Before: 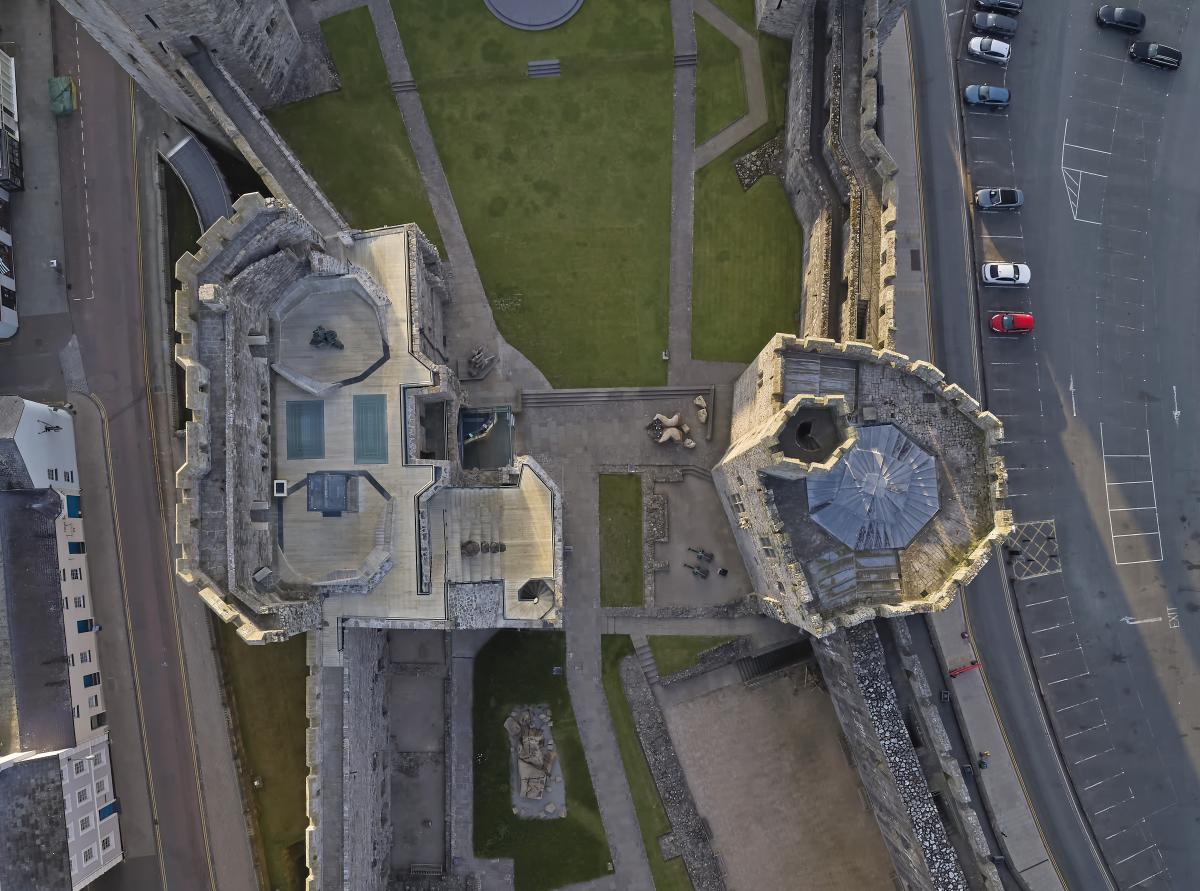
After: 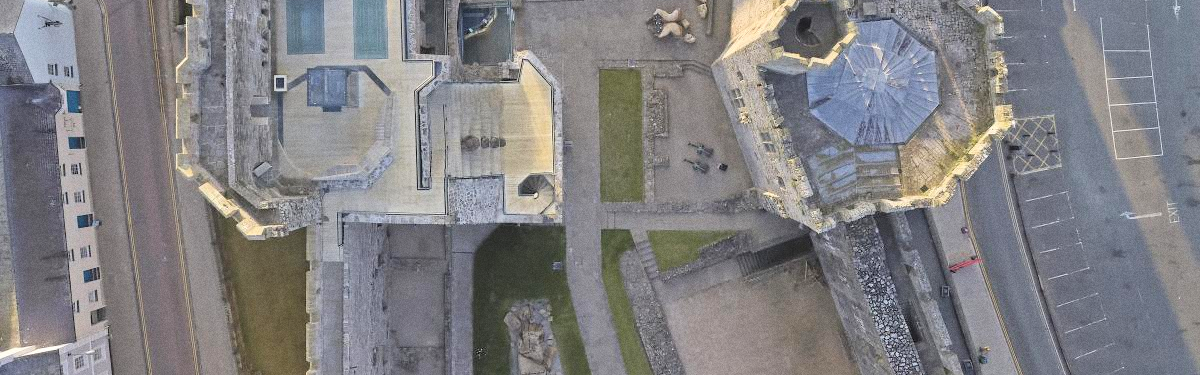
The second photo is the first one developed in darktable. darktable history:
grain: coarseness 0.09 ISO
contrast brightness saturation: contrast 0.1, brightness 0.3, saturation 0.14
crop: top 45.551%, bottom 12.262%
